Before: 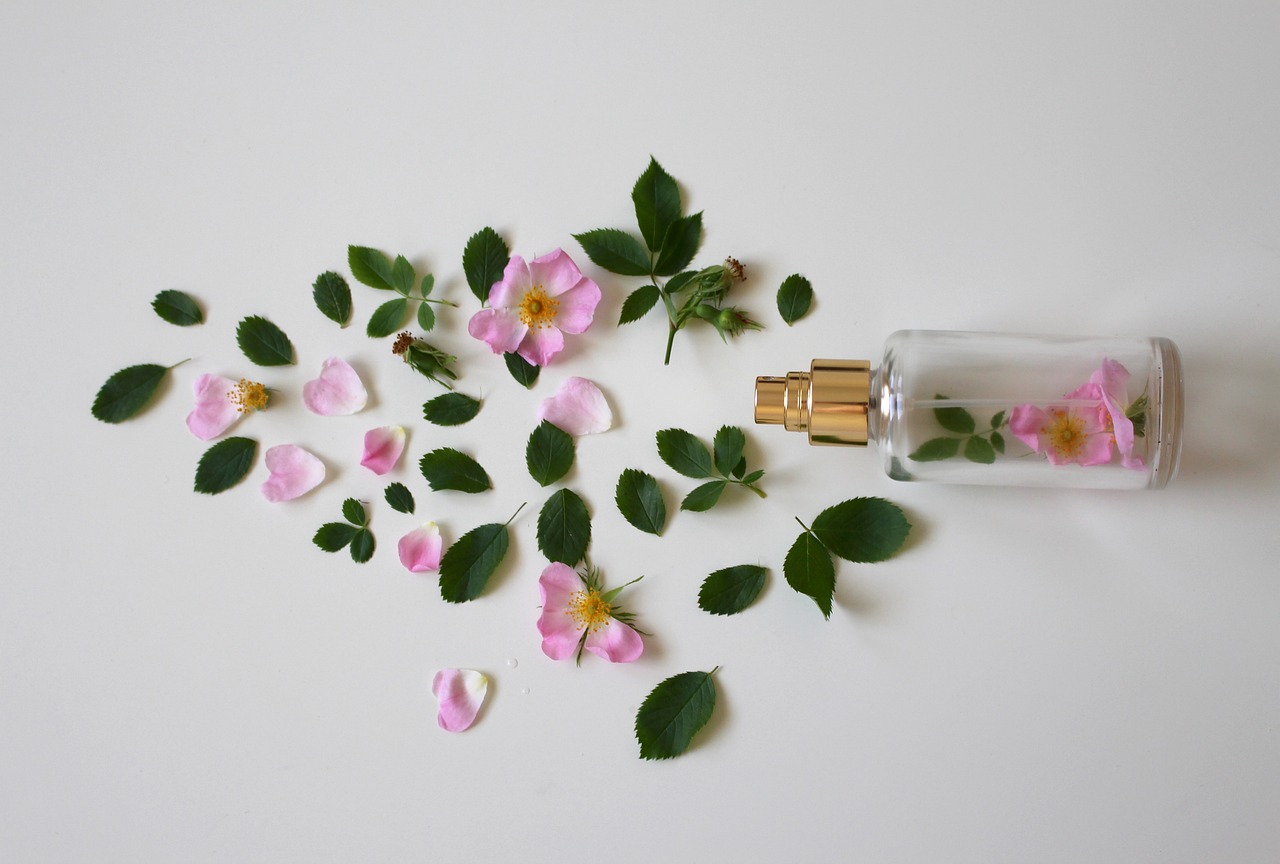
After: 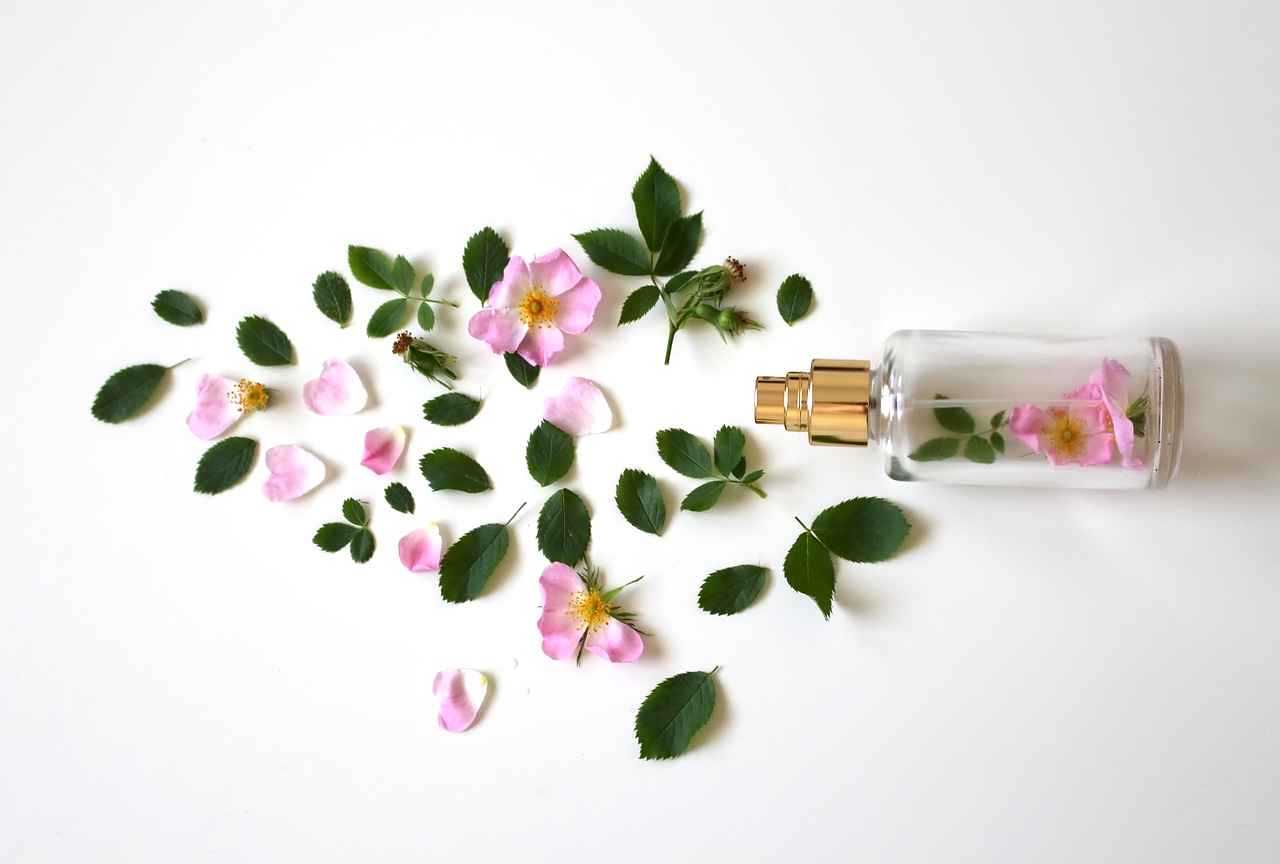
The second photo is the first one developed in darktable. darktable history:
contrast equalizer: octaves 7, y [[0.5, 0.542, 0.583, 0.625, 0.667, 0.708], [0.5 ×6], [0.5 ×6], [0, 0.033, 0.067, 0.1, 0.133, 0.167], [0, 0.05, 0.1, 0.15, 0.2, 0.25]], mix 0.218
exposure: exposure 0.57 EV, compensate highlight preservation false
